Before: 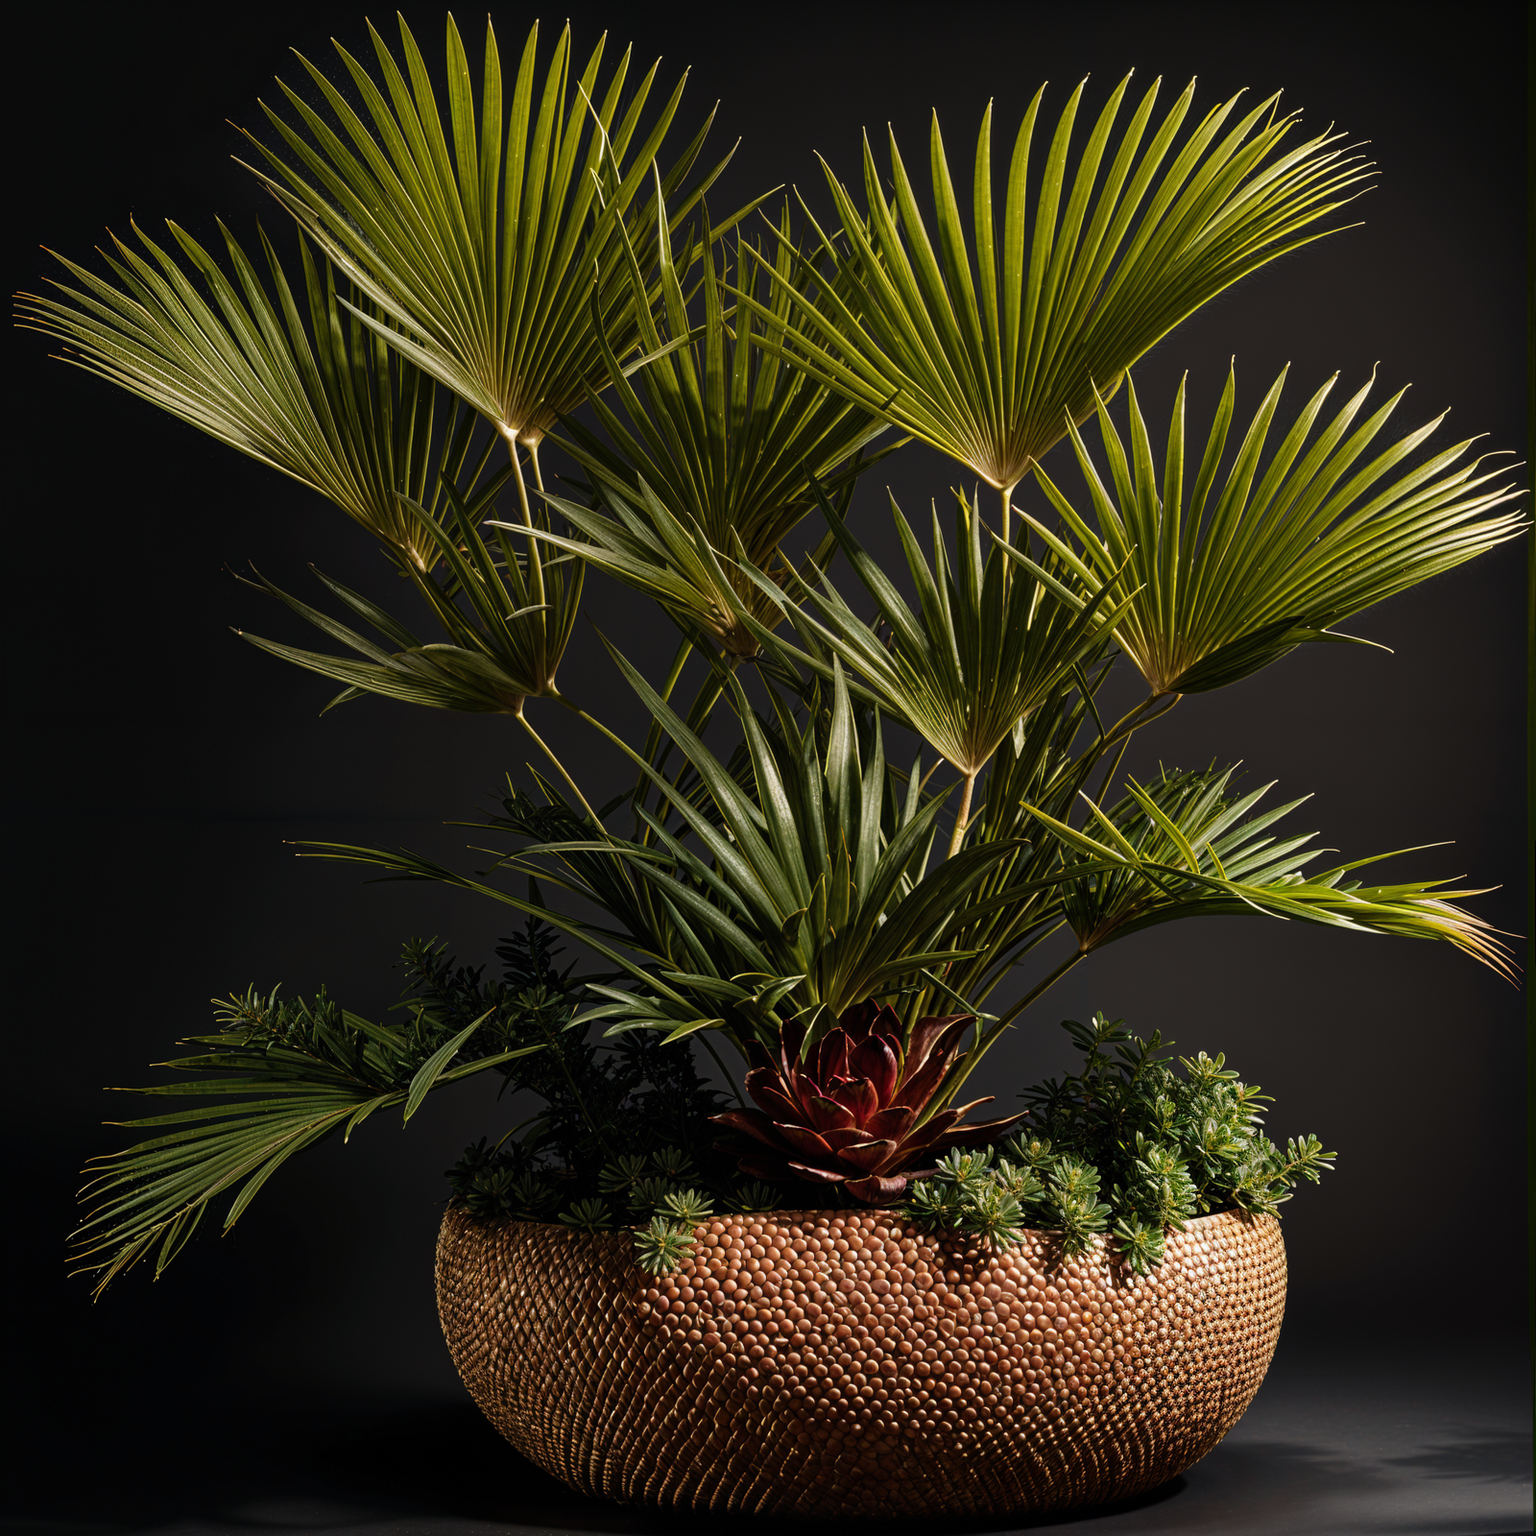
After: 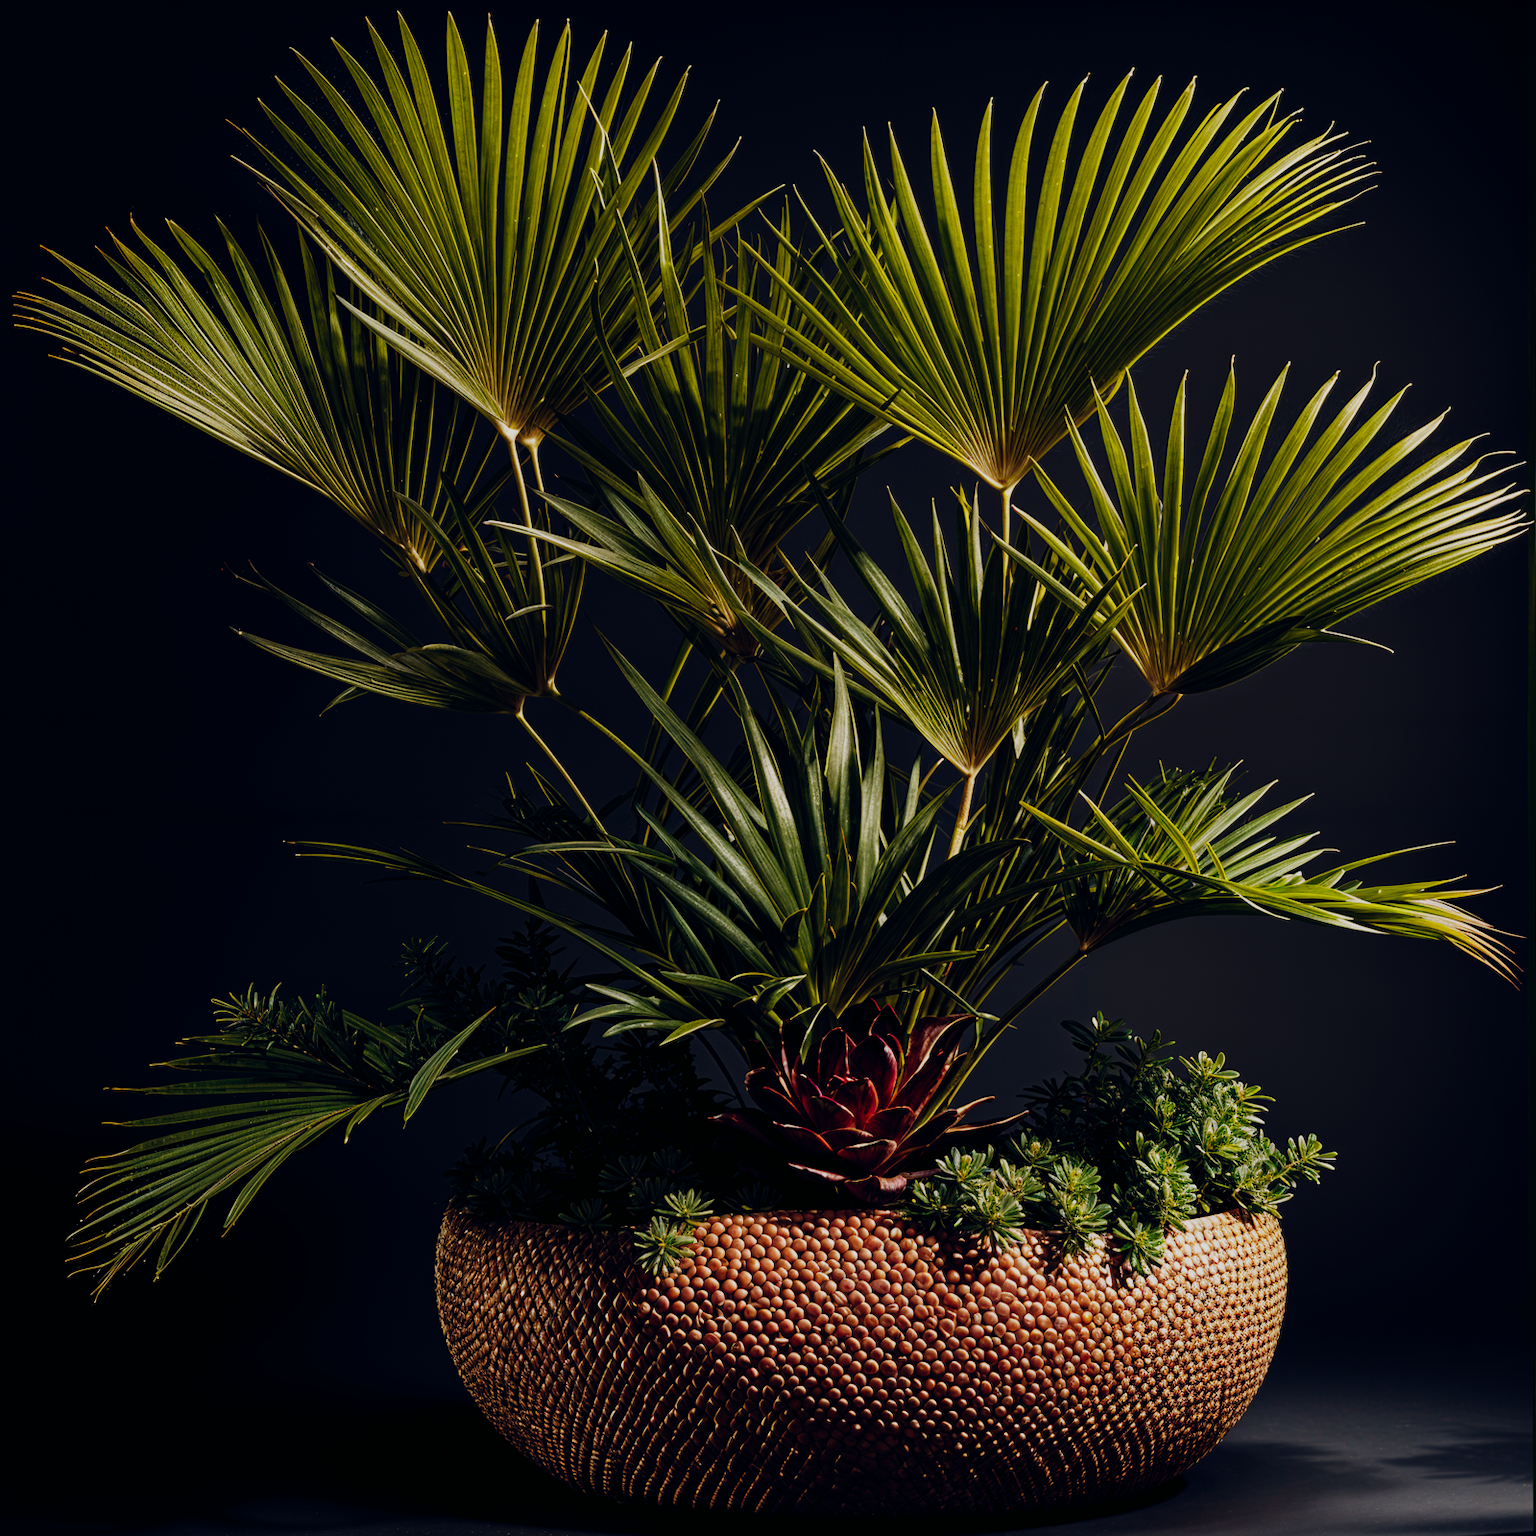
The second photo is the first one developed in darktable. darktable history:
sigmoid: skew -0.2, preserve hue 0%, red attenuation 0.1, red rotation 0.035, green attenuation 0.1, green rotation -0.017, blue attenuation 0.15, blue rotation -0.052, base primaries Rec2020
color balance rgb: shadows lift › hue 87.51°, highlights gain › chroma 0.68%, highlights gain › hue 55.1°, global offset › chroma 0.13%, global offset › hue 253.66°, linear chroma grading › global chroma 0.5%, perceptual saturation grading › global saturation 16.38%
